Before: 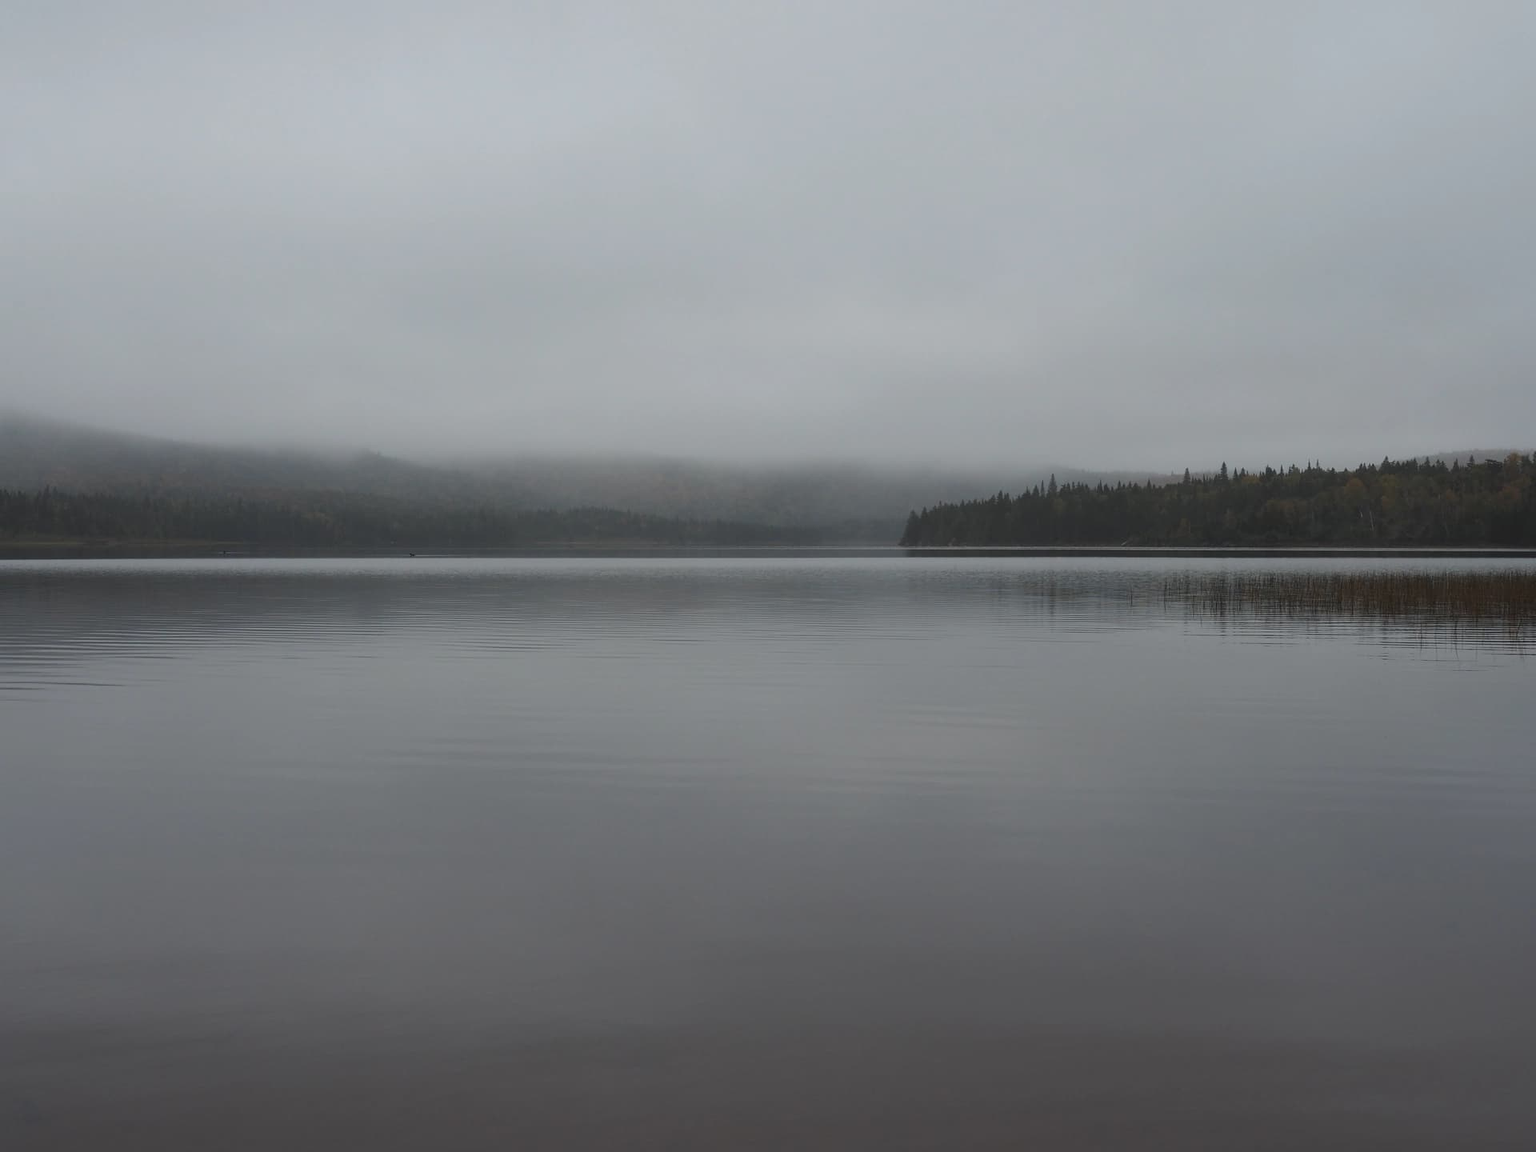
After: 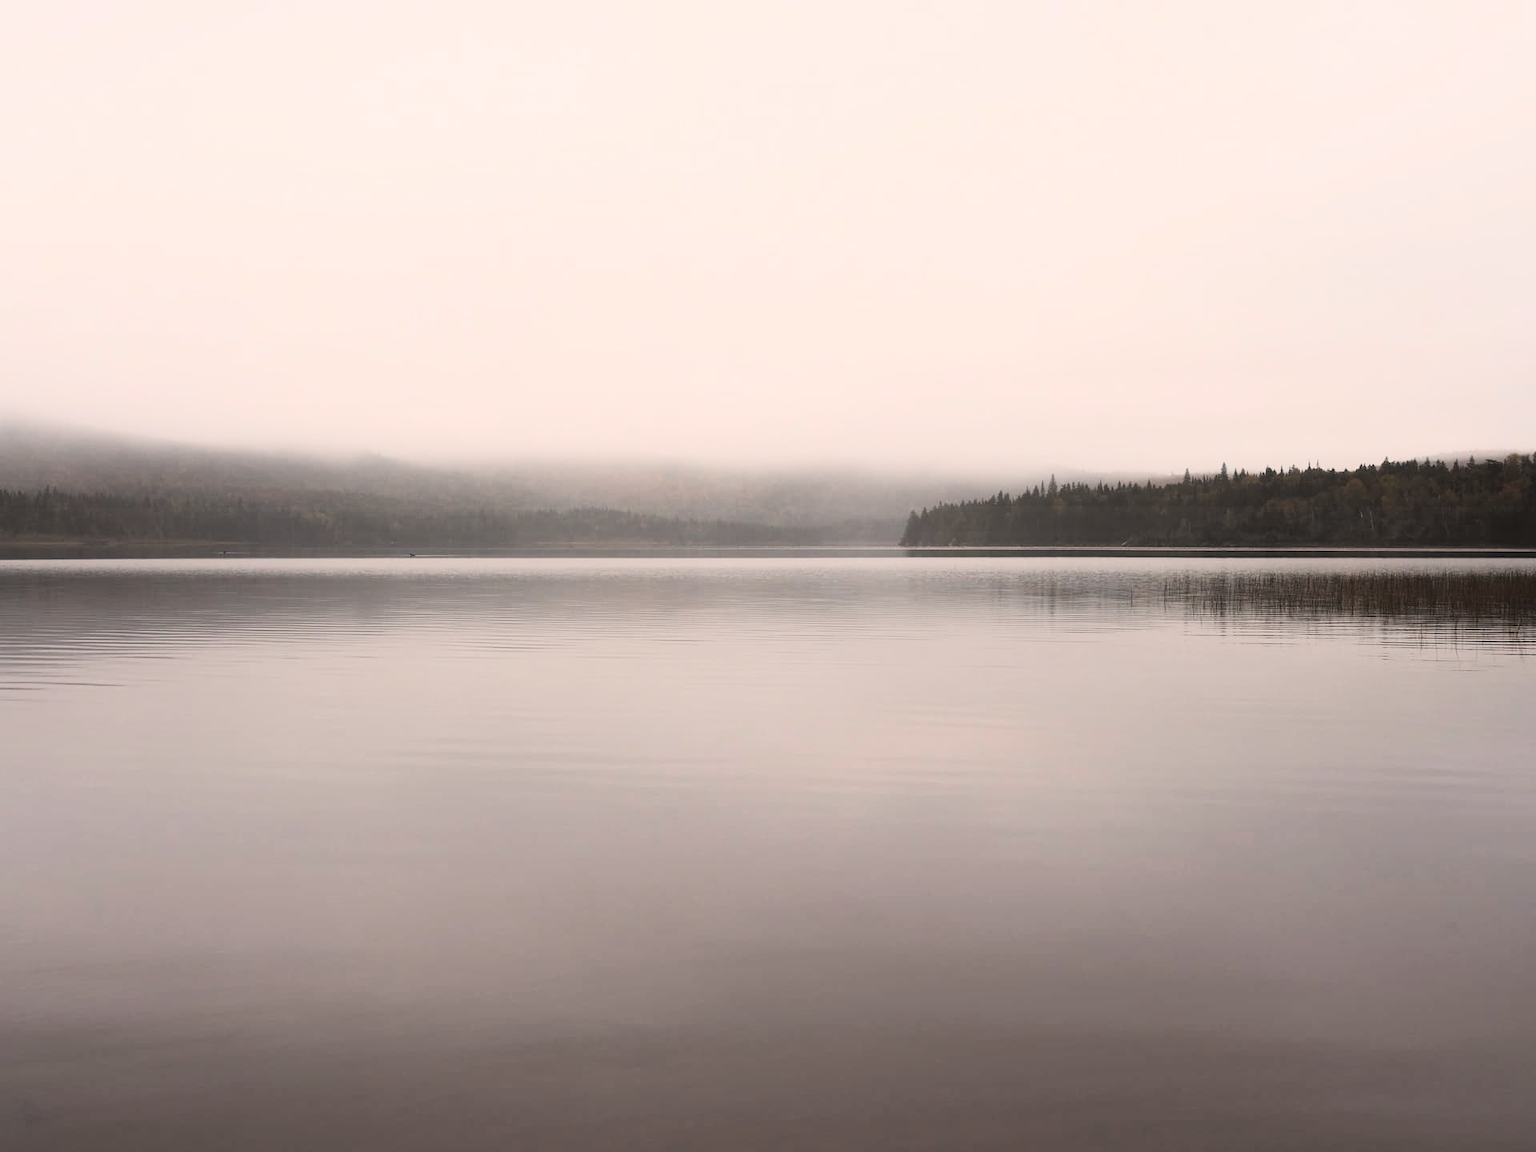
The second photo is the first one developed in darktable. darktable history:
contrast equalizer: octaves 7, y [[0.6 ×6], [0.55 ×6], [0 ×6], [0 ×6], [0 ×6]], mix -1
rgb curve: curves: ch0 [(0, 0) (0.21, 0.15) (0.24, 0.21) (0.5, 0.75) (0.75, 0.96) (0.89, 0.99) (1, 1)]; ch1 [(0, 0.02) (0.21, 0.13) (0.25, 0.2) (0.5, 0.67) (0.75, 0.9) (0.89, 0.97) (1, 1)]; ch2 [(0, 0.02) (0.21, 0.13) (0.25, 0.2) (0.5, 0.67) (0.75, 0.9) (0.89, 0.97) (1, 1)], compensate middle gray true
white balance: red 1.127, blue 0.943
